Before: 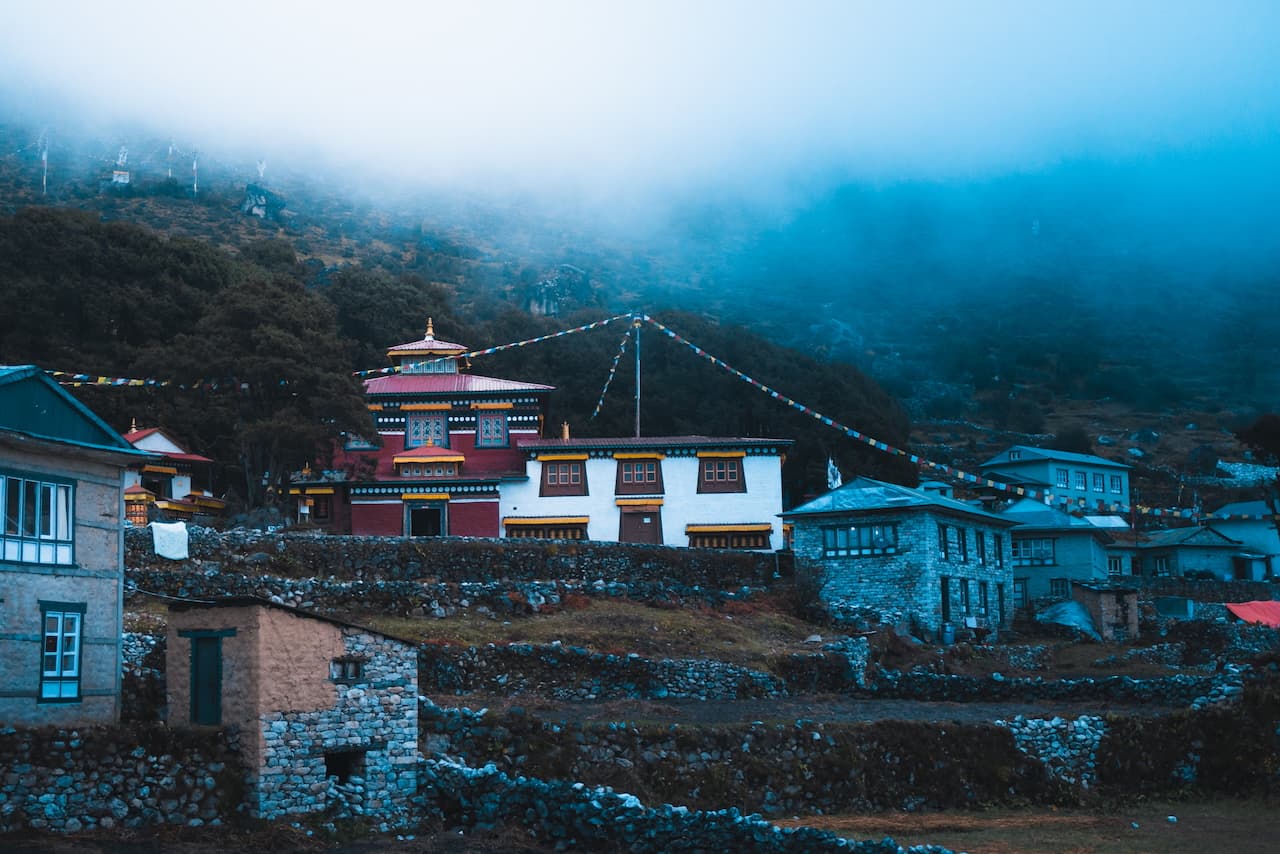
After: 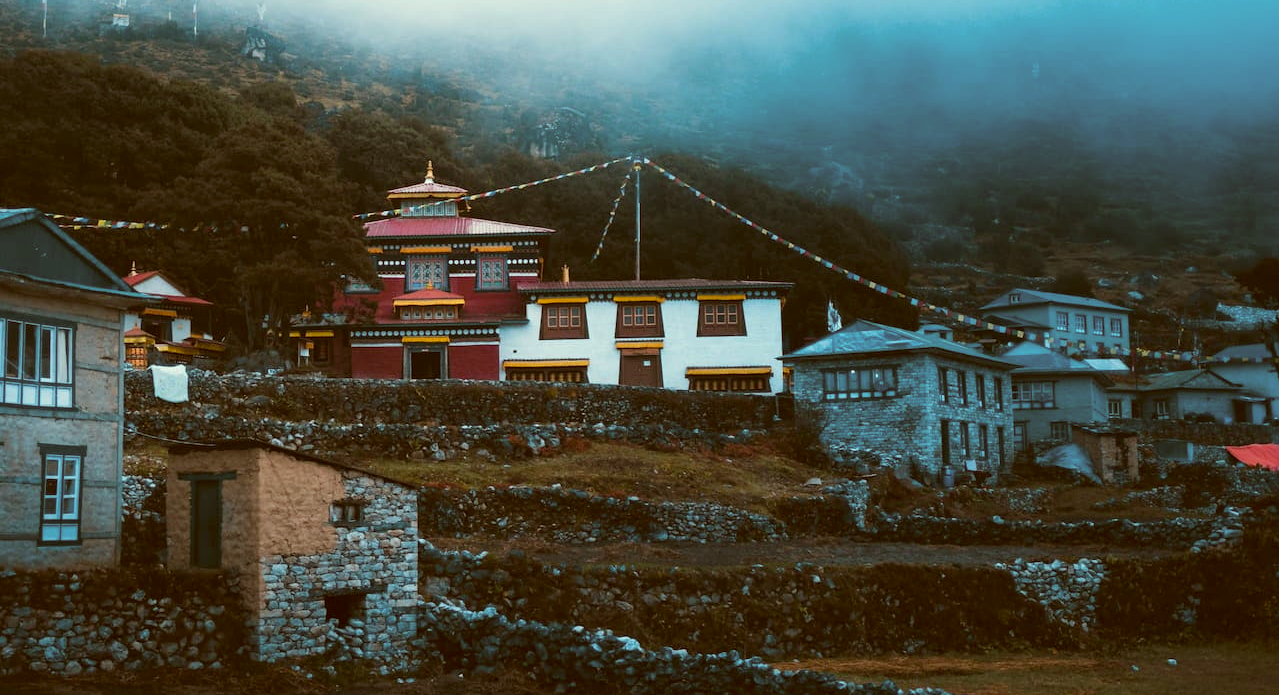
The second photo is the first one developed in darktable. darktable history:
crop and rotate: top 18.507%
color correction: highlights a* -5.3, highlights b* 9.8, shadows a* 9.8, shadows b* 24.26
